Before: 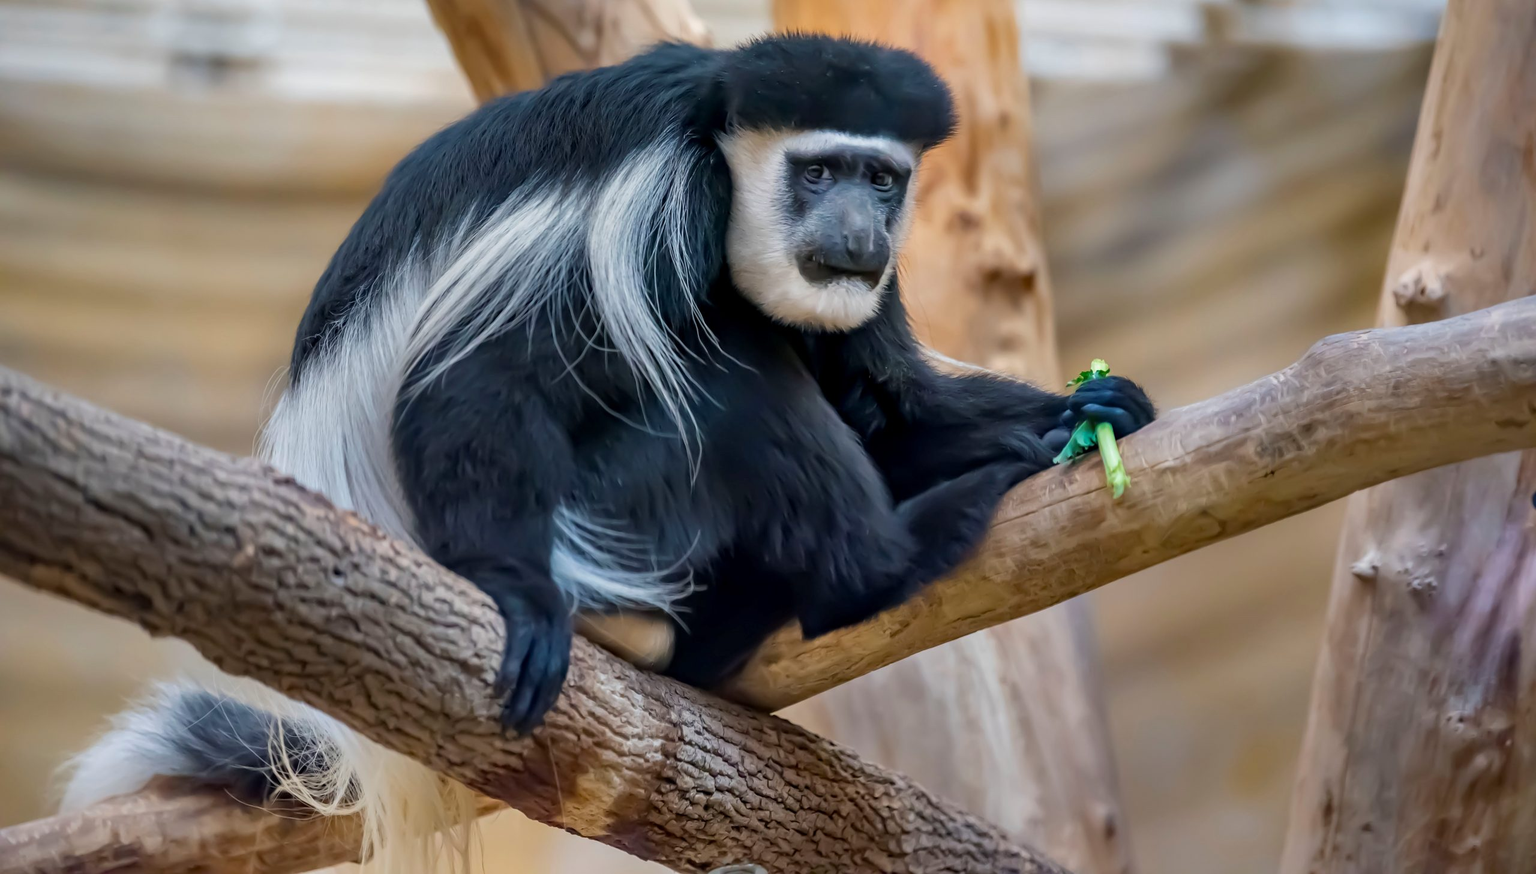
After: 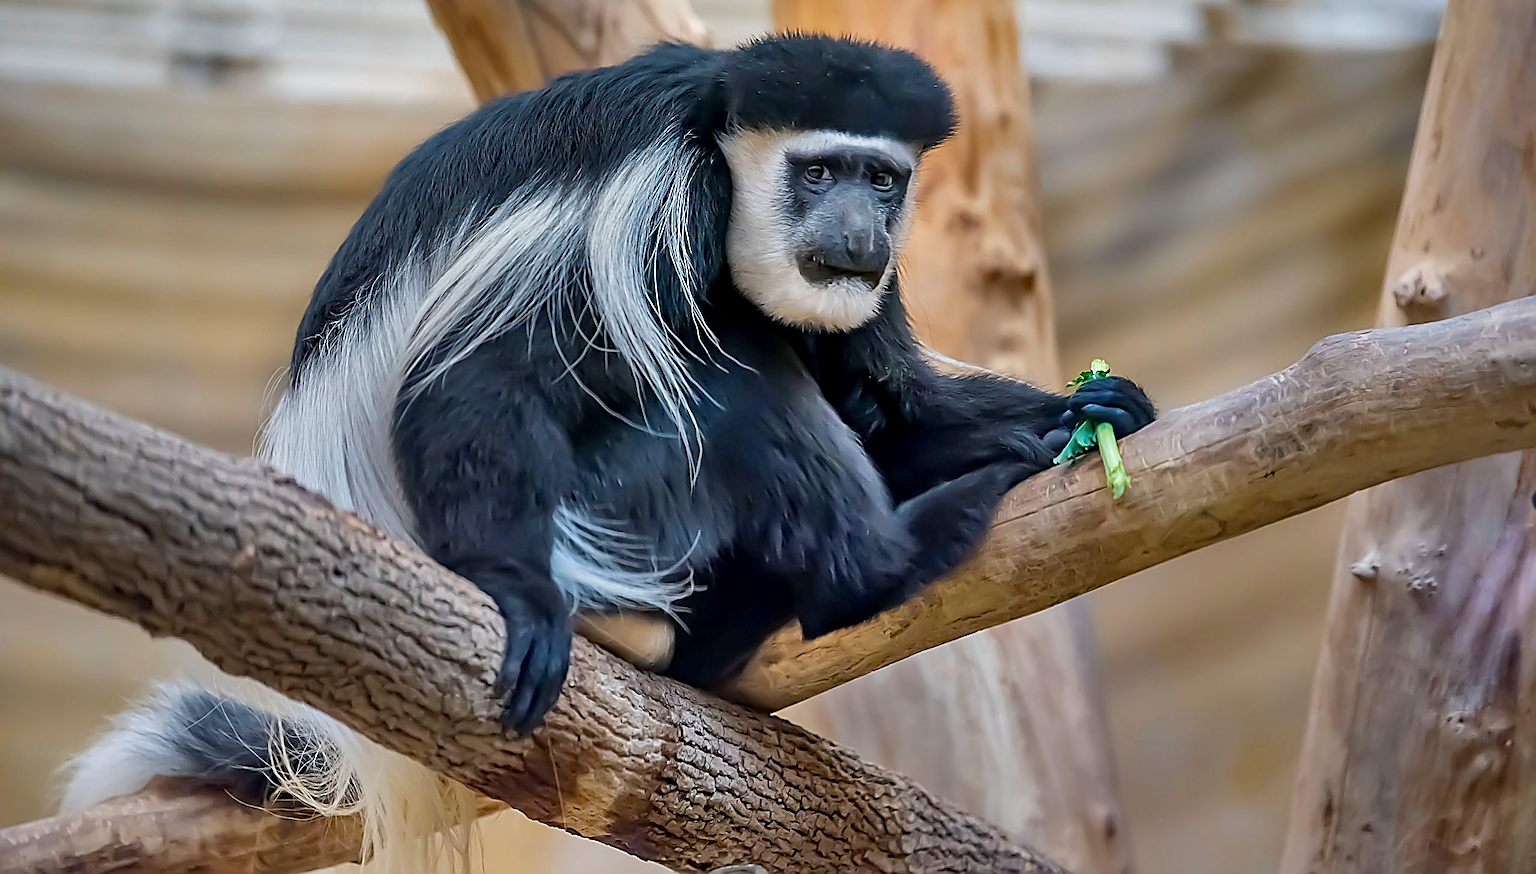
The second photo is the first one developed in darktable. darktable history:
shadows and highlights: shadows 52.85, soften with gaussian
sharpen: amount 1.876
